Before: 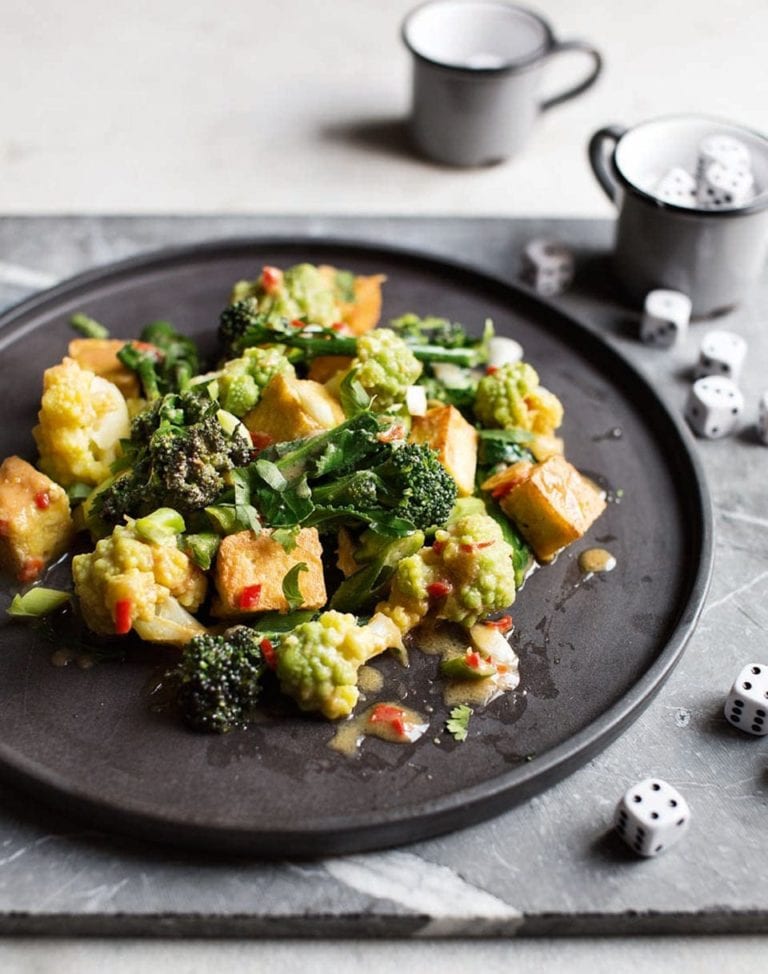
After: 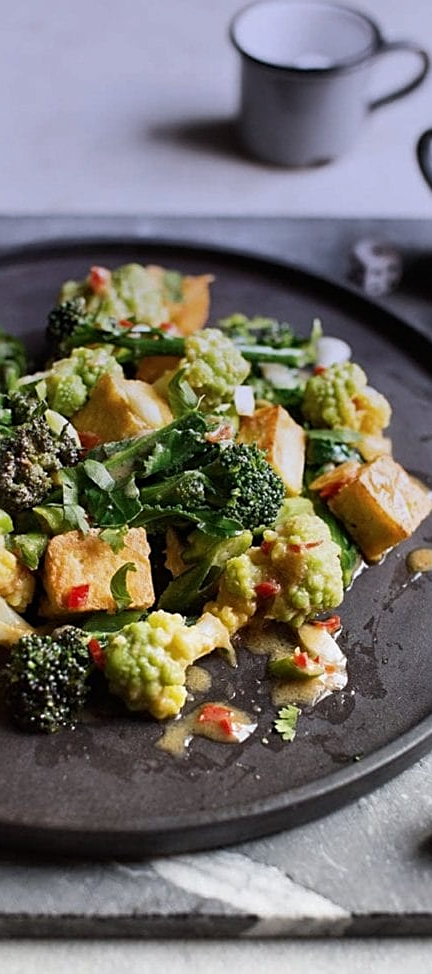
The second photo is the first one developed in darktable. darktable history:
graduated density: hue 238.83°, saturation 50%
crop and rotate: left 22.516%, right 21.234%
sharpen: on, module defaults
